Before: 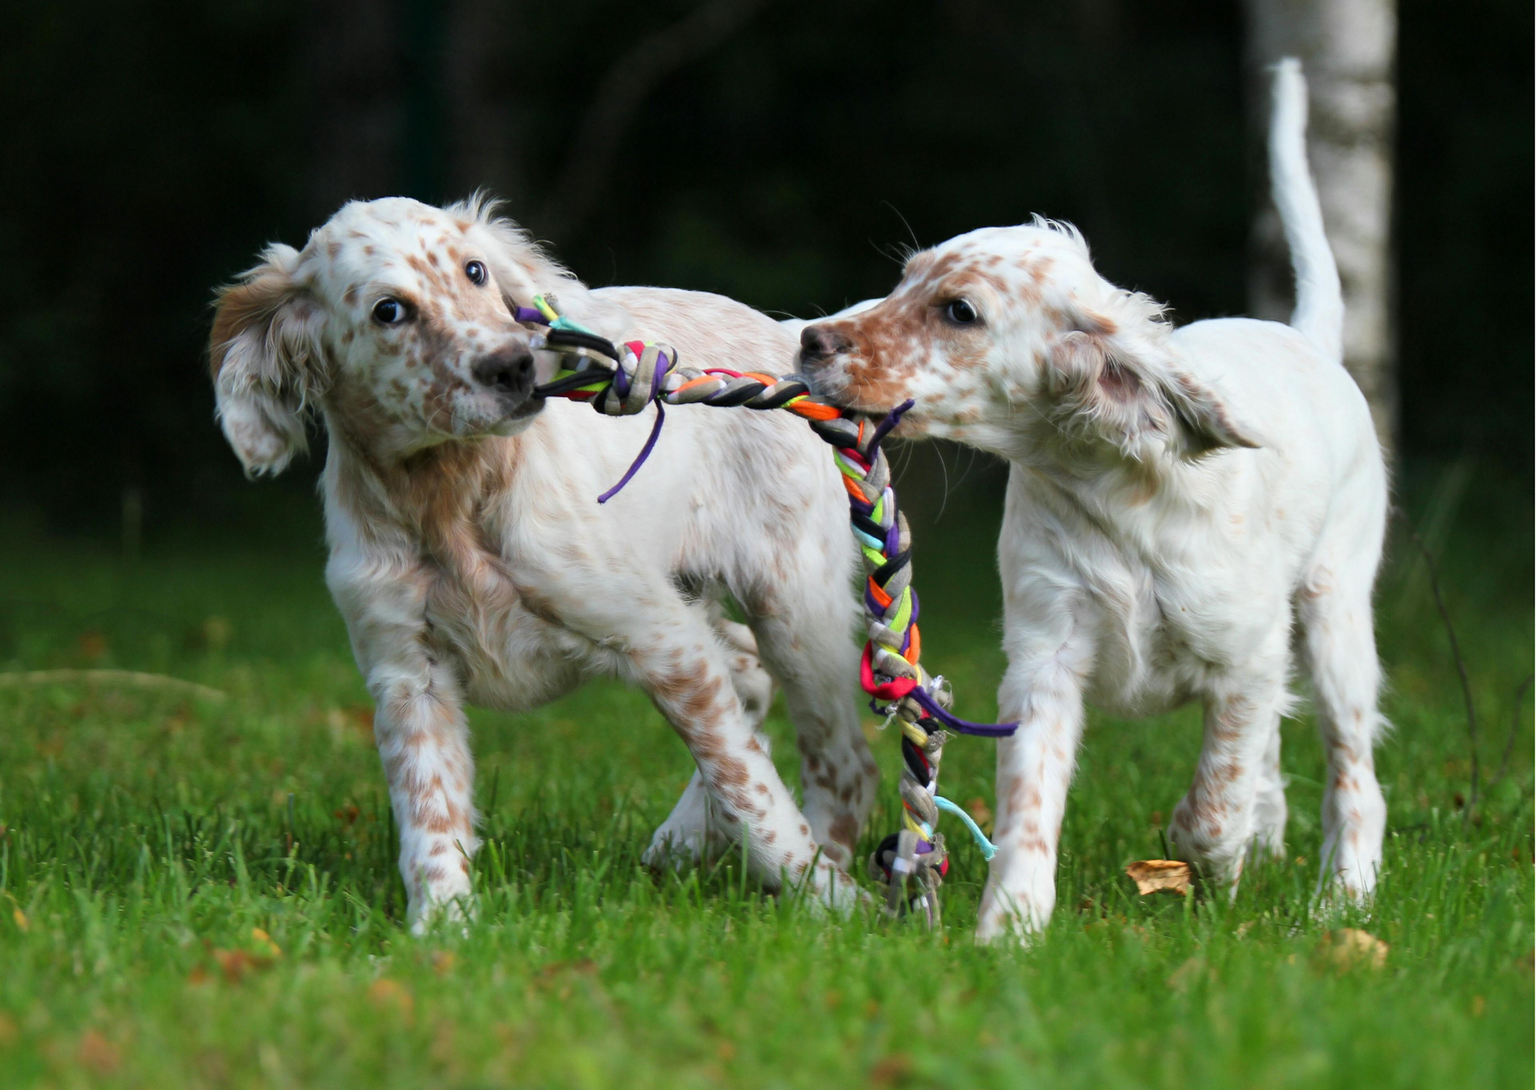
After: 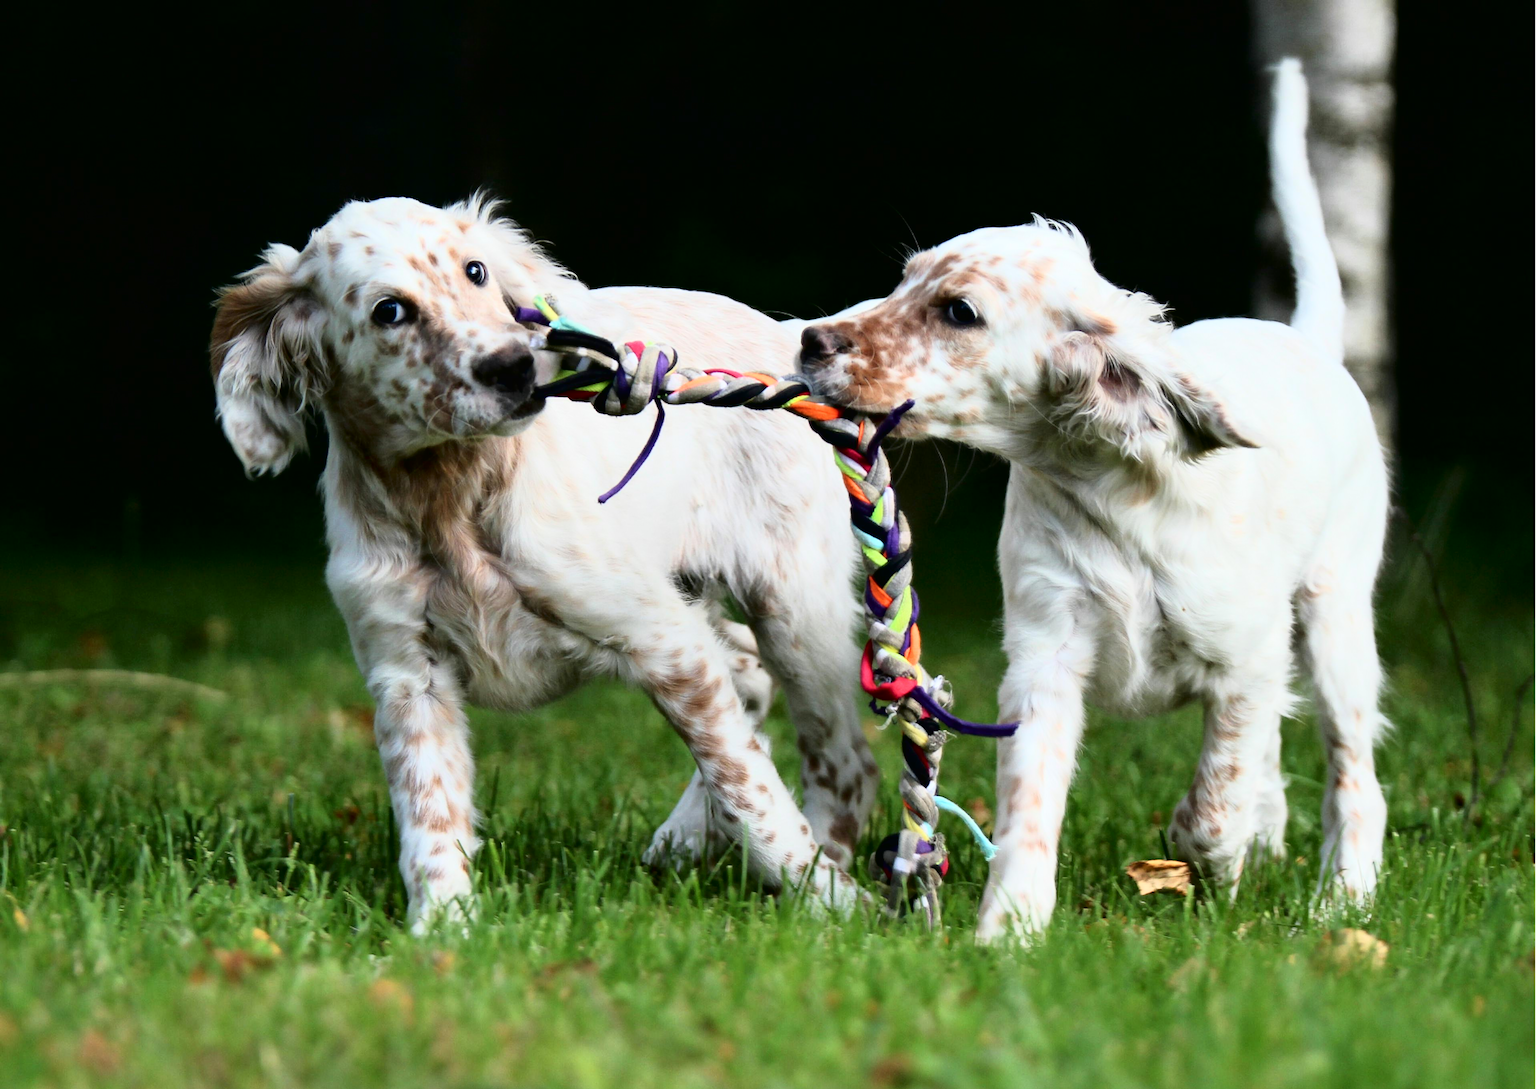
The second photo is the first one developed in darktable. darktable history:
tone curve: curves: ch0 [(0.016, 0.011) (0.094, 0.016) (0.469, 0.508) (0.721, 0.862) (1, 1)], color space Lab, independent channels, preserve colors none
